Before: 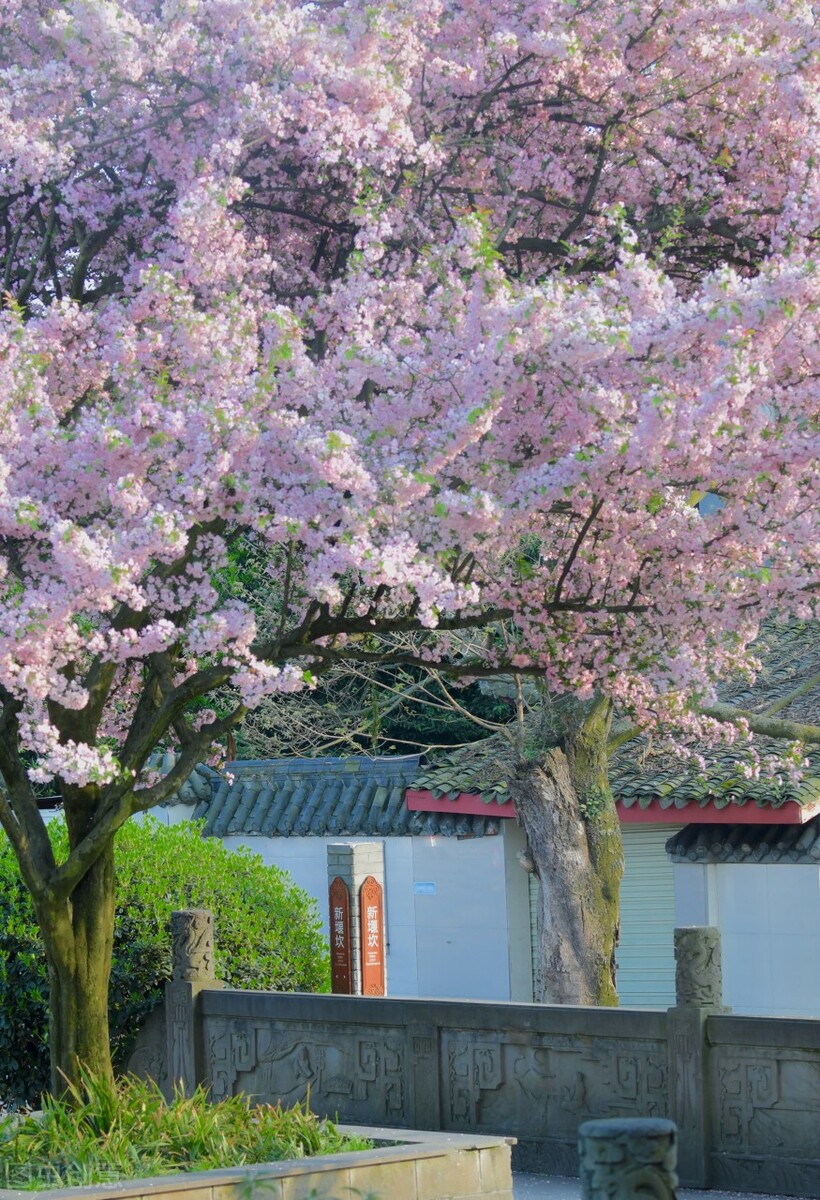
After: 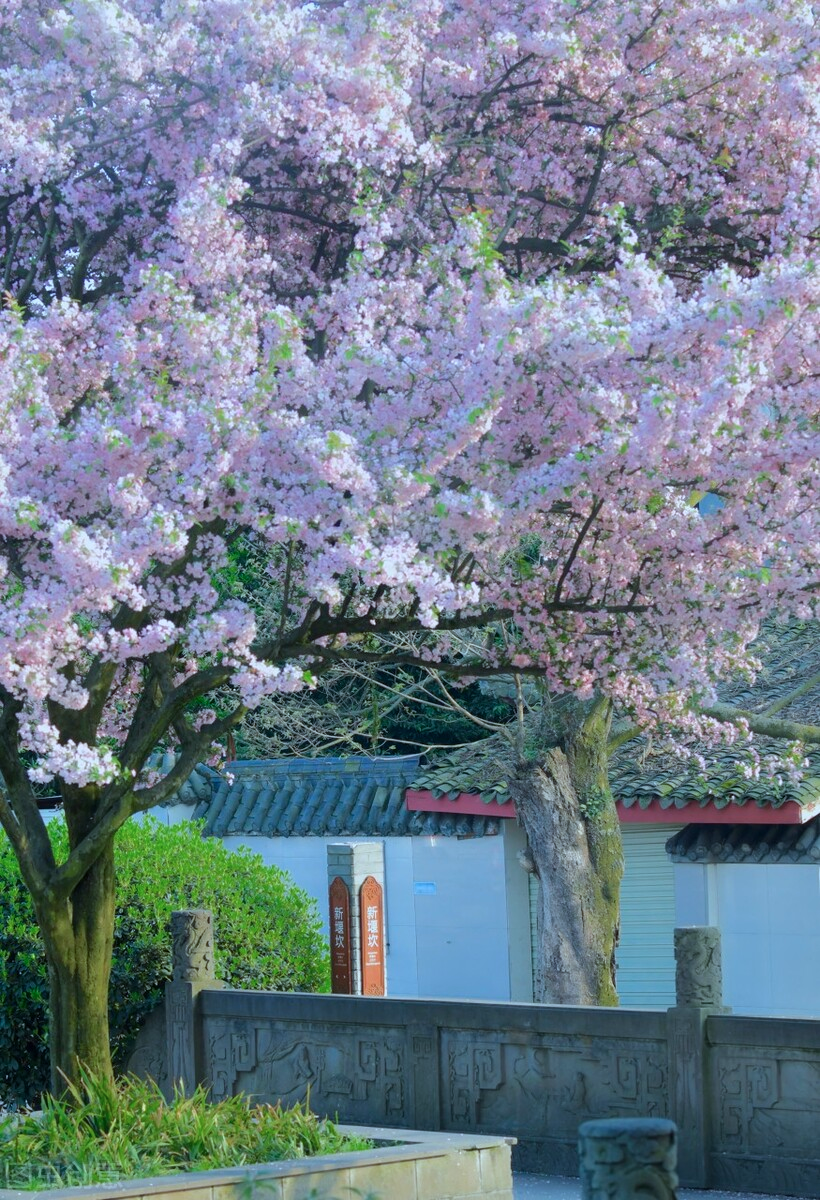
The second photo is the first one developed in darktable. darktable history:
color calibration: illuminant F (fluorescent), F source F9 (Cool White Deluxe 4150 K) – high CRI, x 0.374, y 0.373, temperature 4160.43 K
